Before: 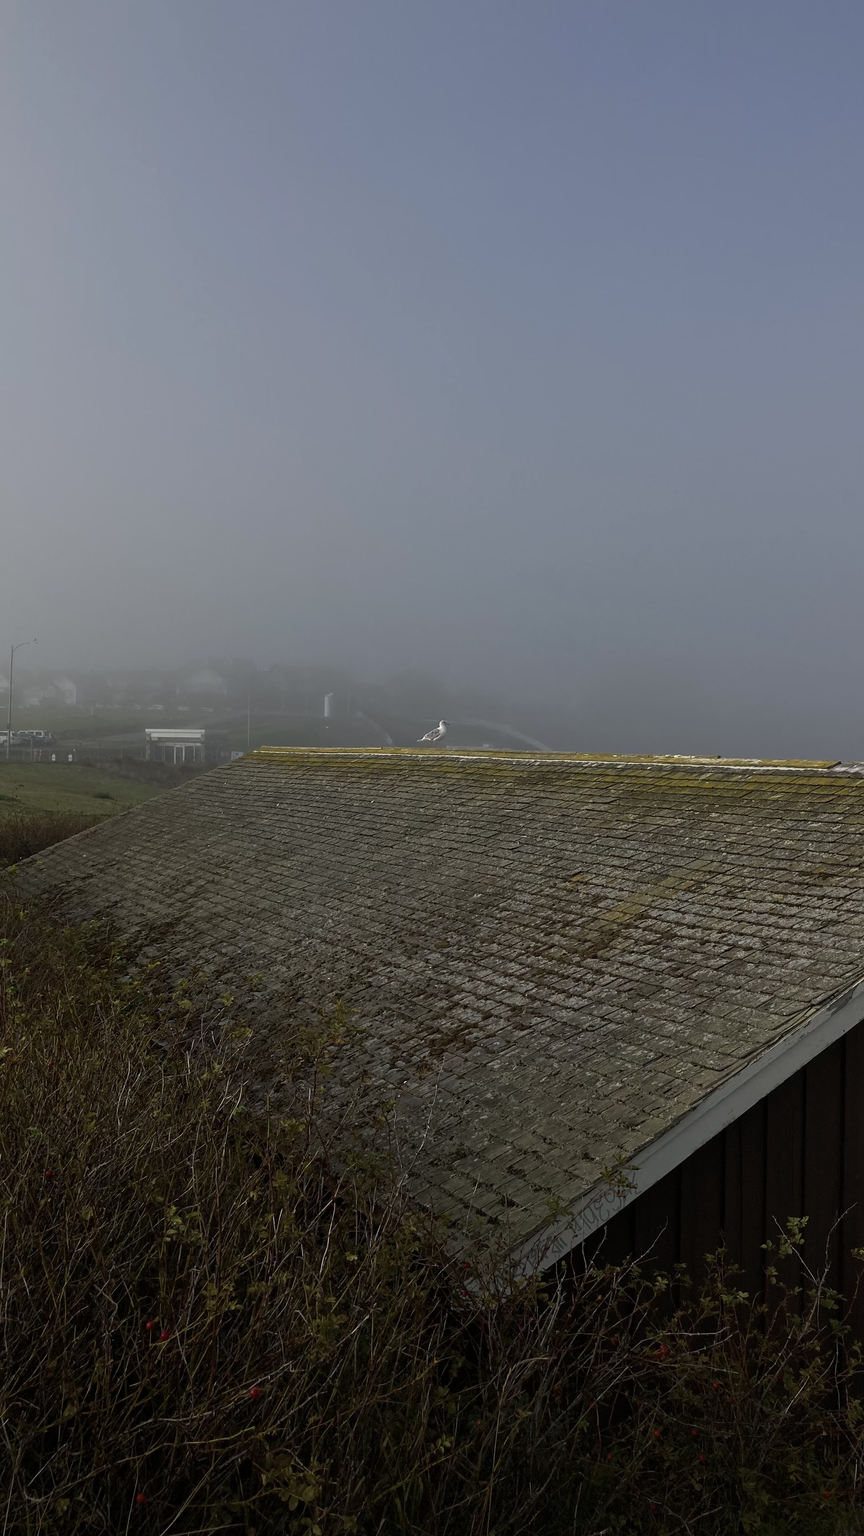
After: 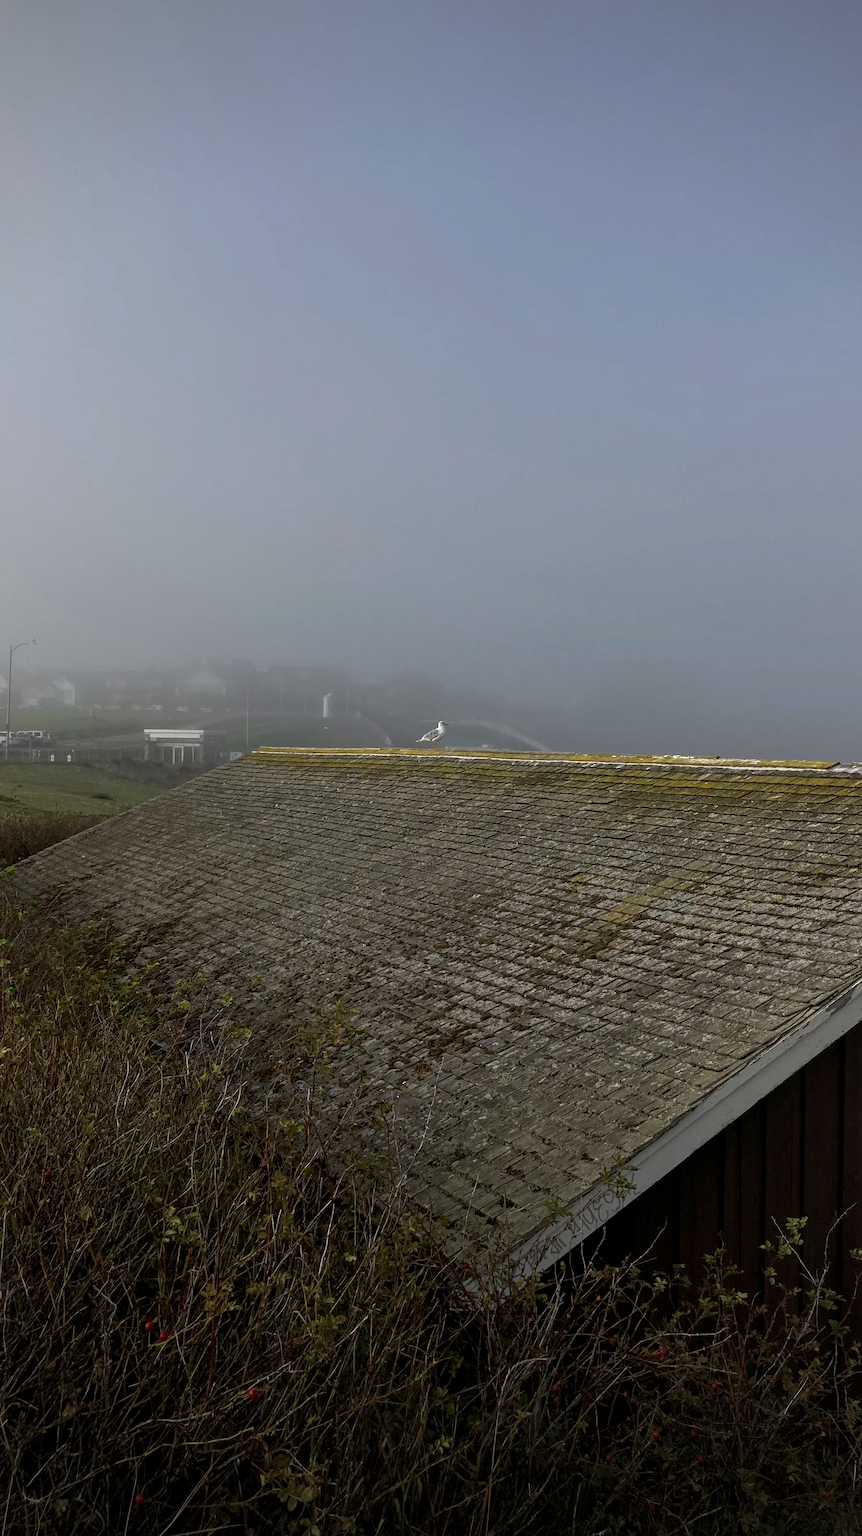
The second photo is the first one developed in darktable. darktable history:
vignetting: fall-off radius 61.23%, unbound false
local contrast: on, module defaults
exposure: exposure 0.296 EV, compensate highlight preservation false
crop: left 0.188%
